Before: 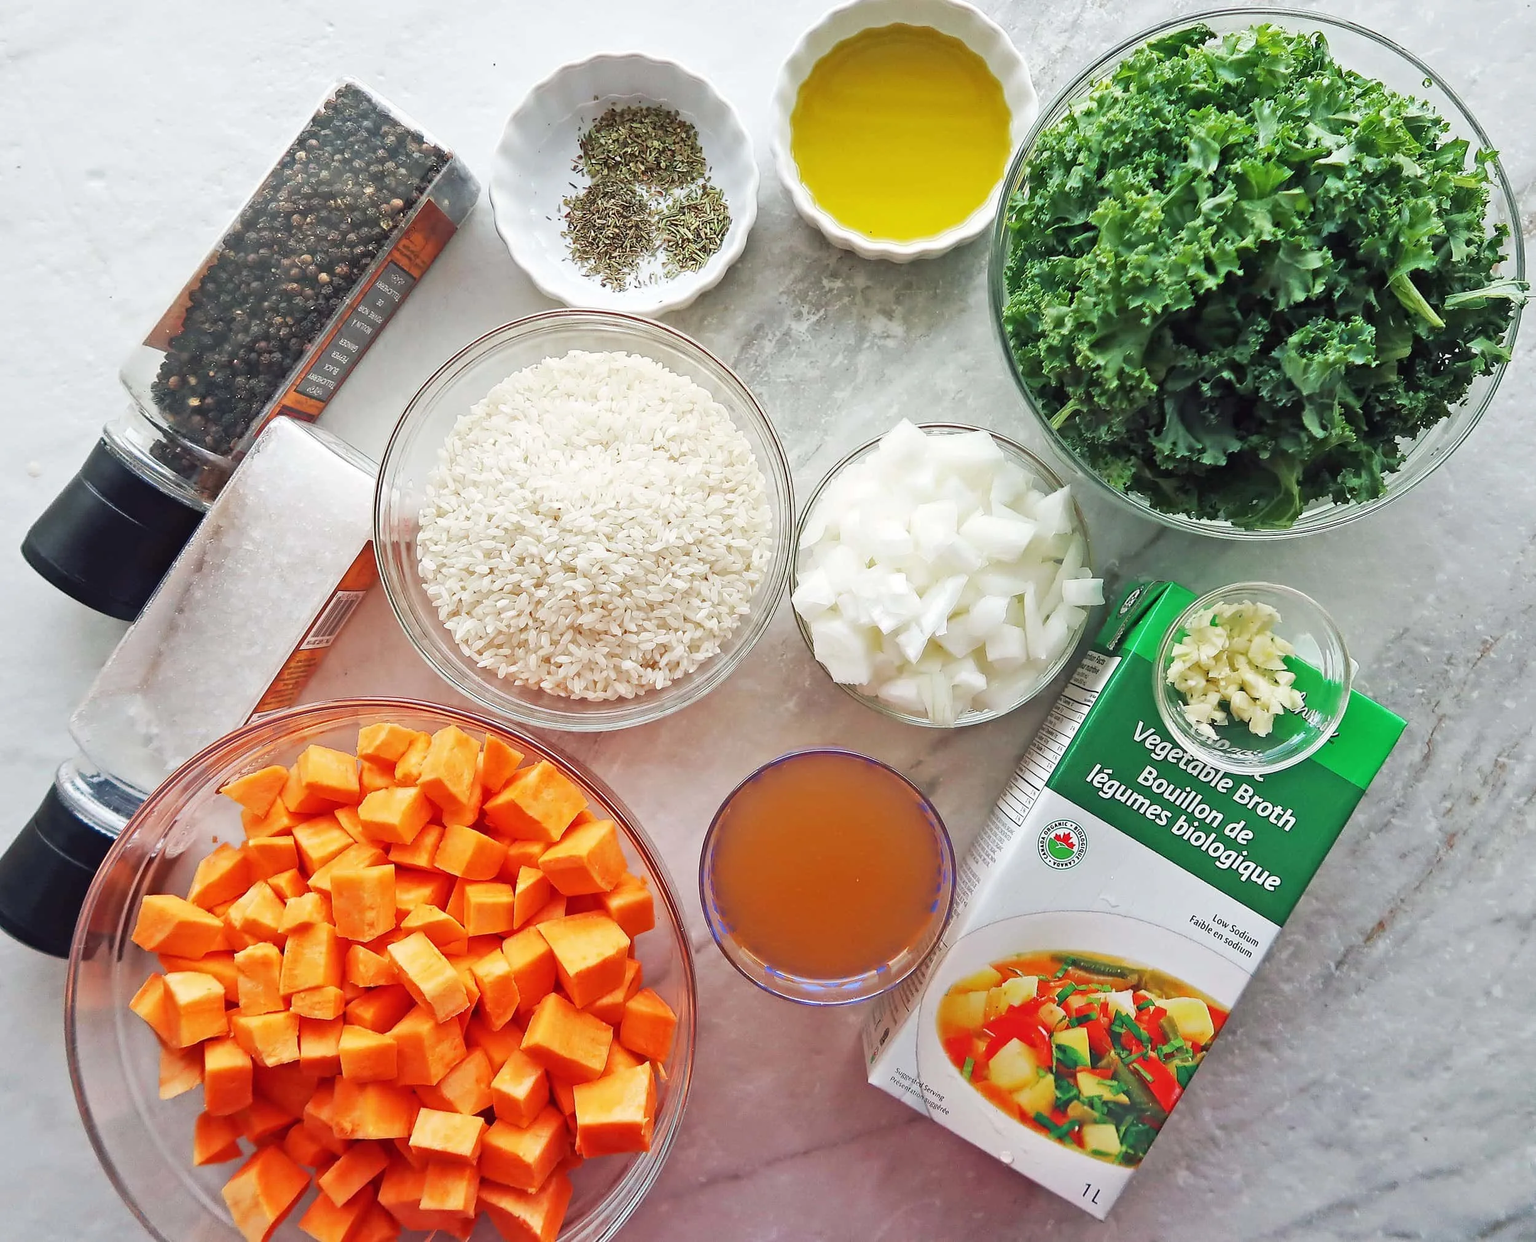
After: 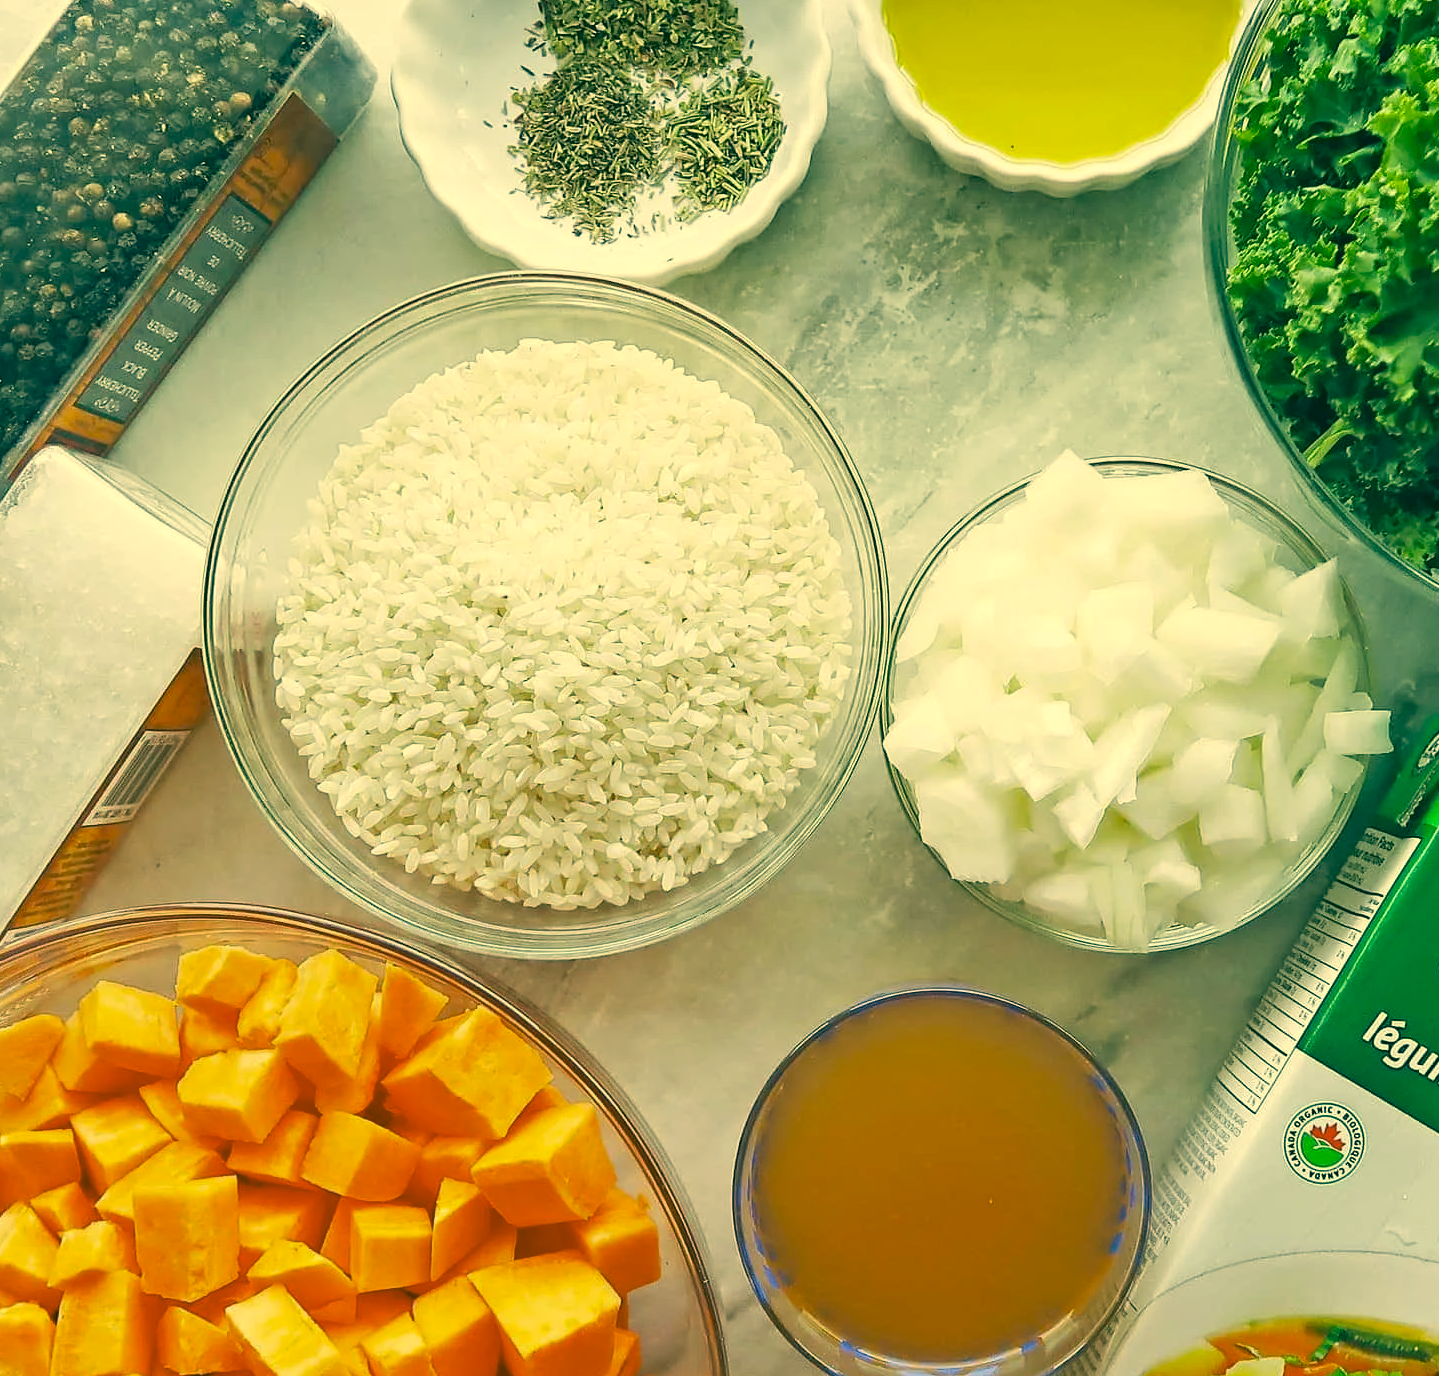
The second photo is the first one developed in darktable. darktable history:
crop: left 16.204%, top 11.445%, right 26.22%, bottom 20.431%
color correction: highlights a* 1.88, highlights b* 34.21, shadows a* -36.7, shadows b* -5.69
